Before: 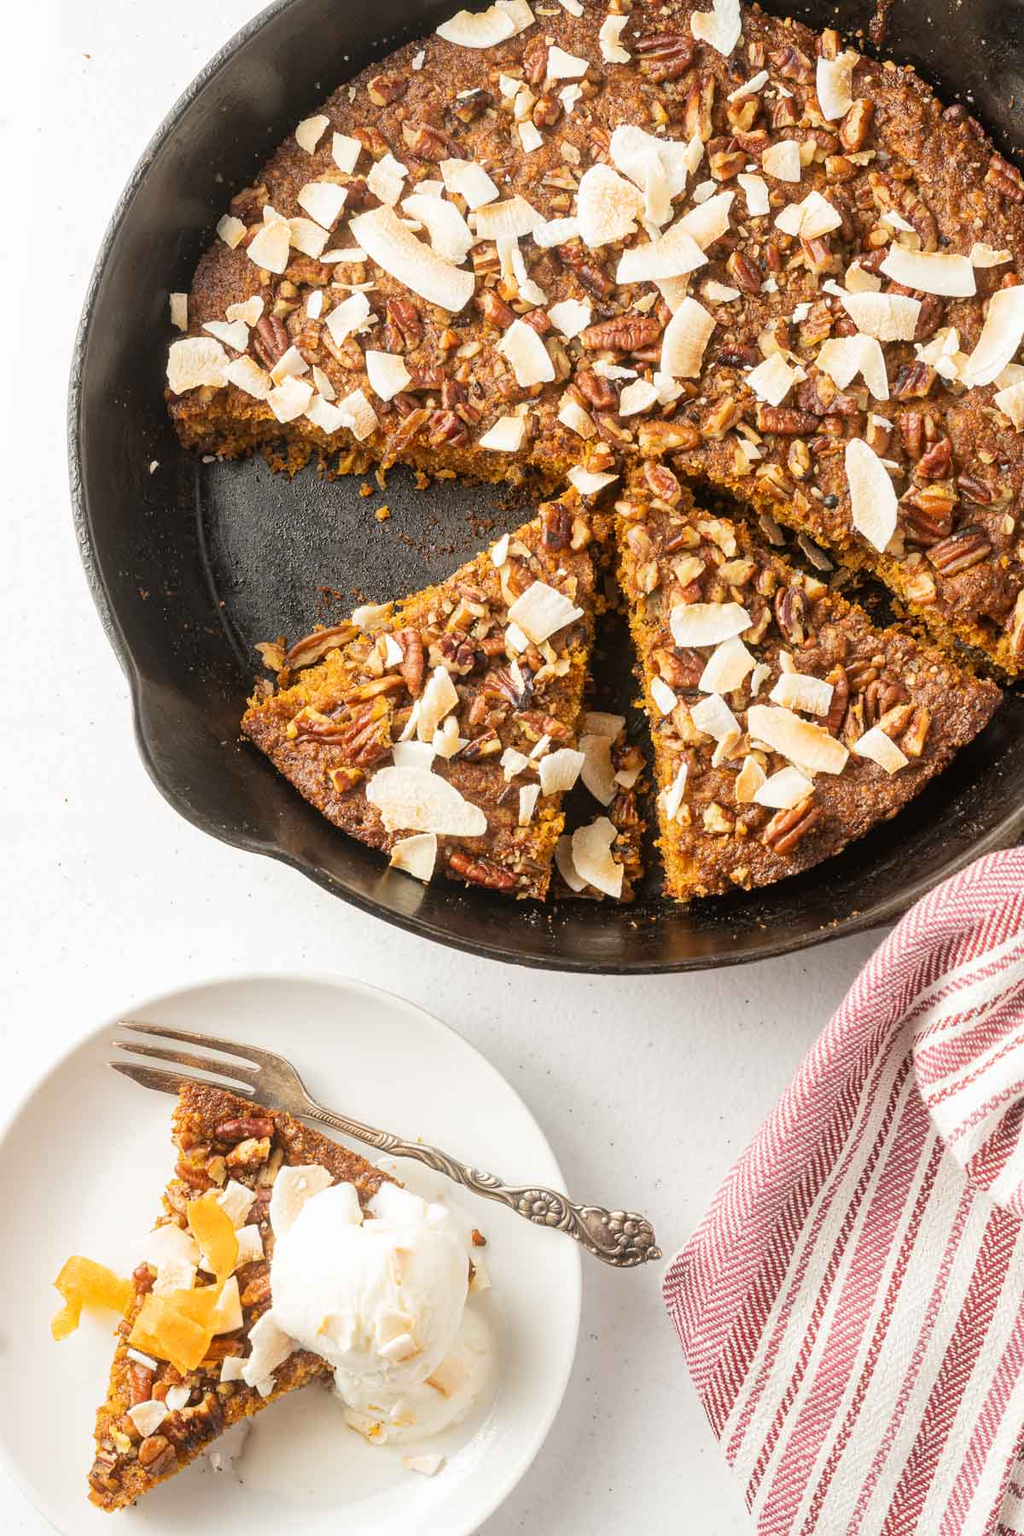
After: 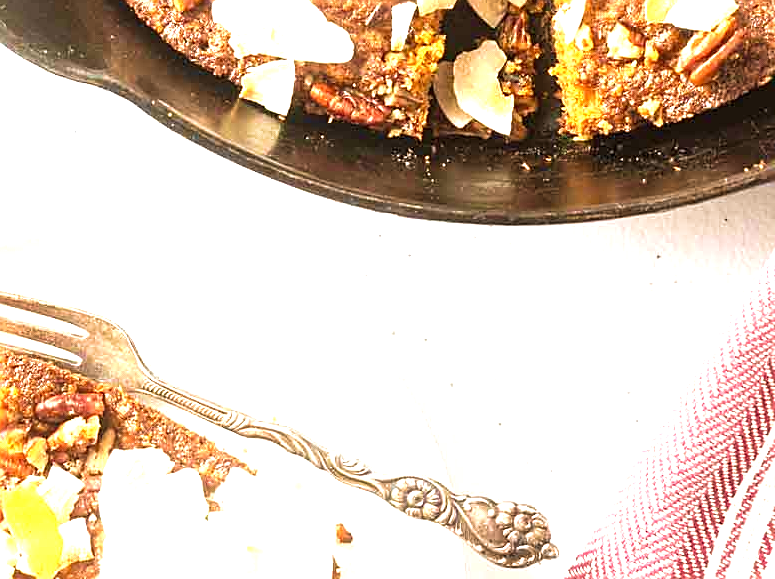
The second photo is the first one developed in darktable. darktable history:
sharpen: on, module defaults
velvia: strength 50.21%
crop: left 18.165%, top 50.965%, right 17.202%, bottom 16.856%
exposure: black level correction 0, exposure 1.2 EV, compensate highlight preservation false
